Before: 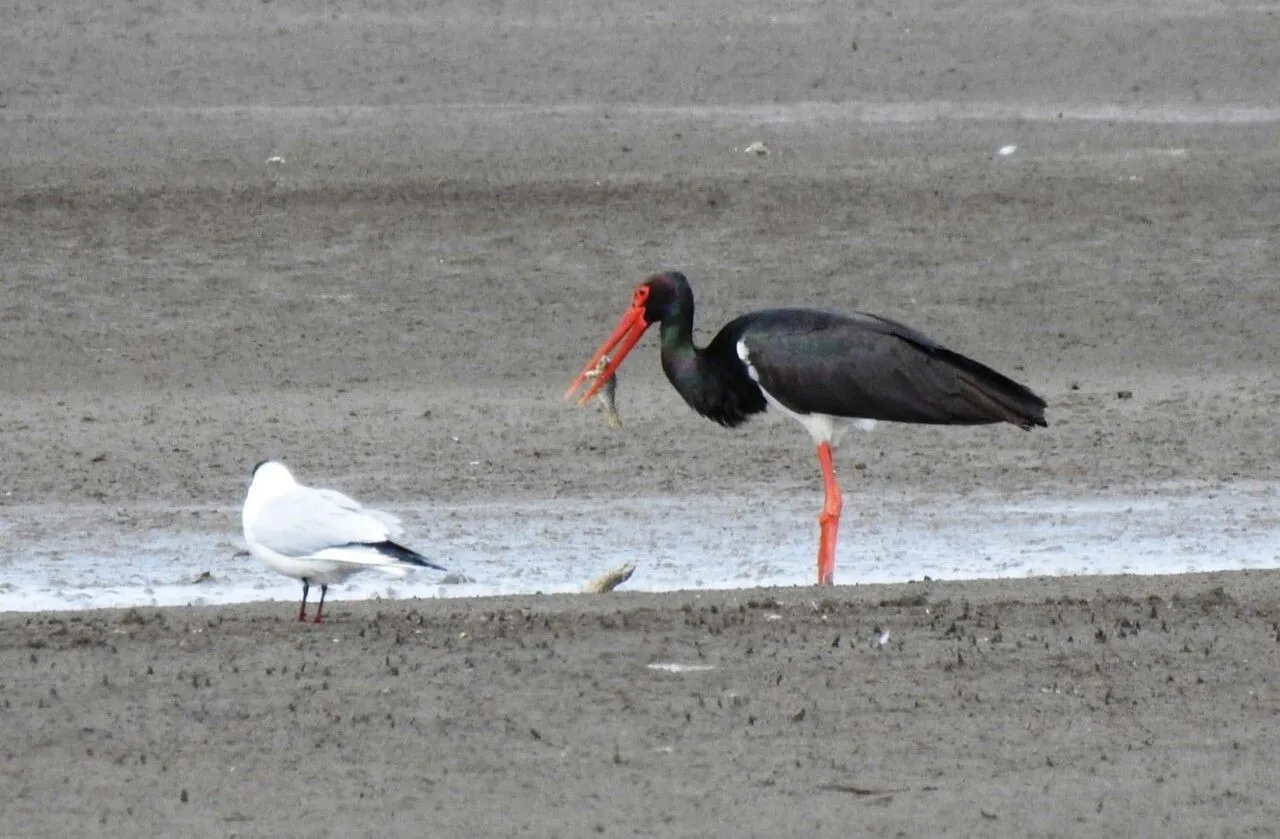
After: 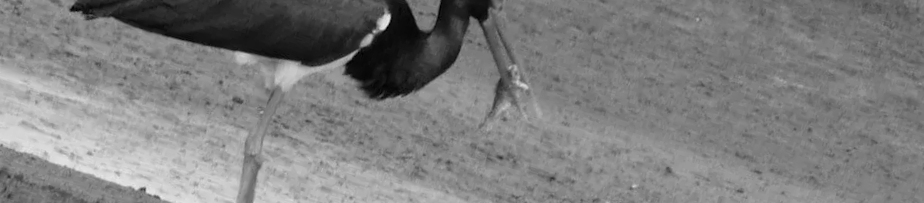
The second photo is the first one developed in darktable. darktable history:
monochrome: a -92.57, b 58.91
crop and rotate: angle 16.12°, top 30.835%, bottom 35.653%
